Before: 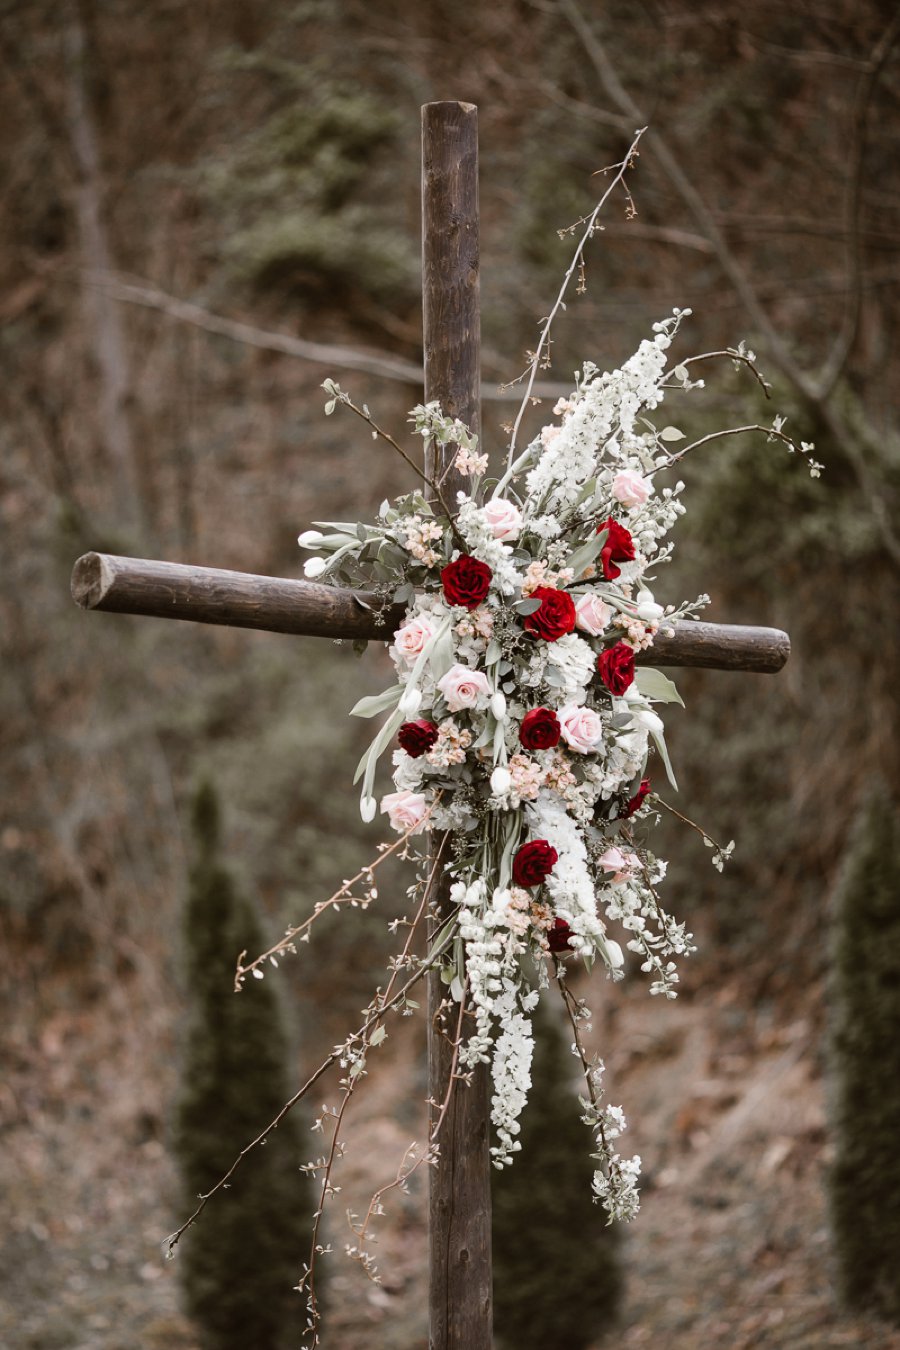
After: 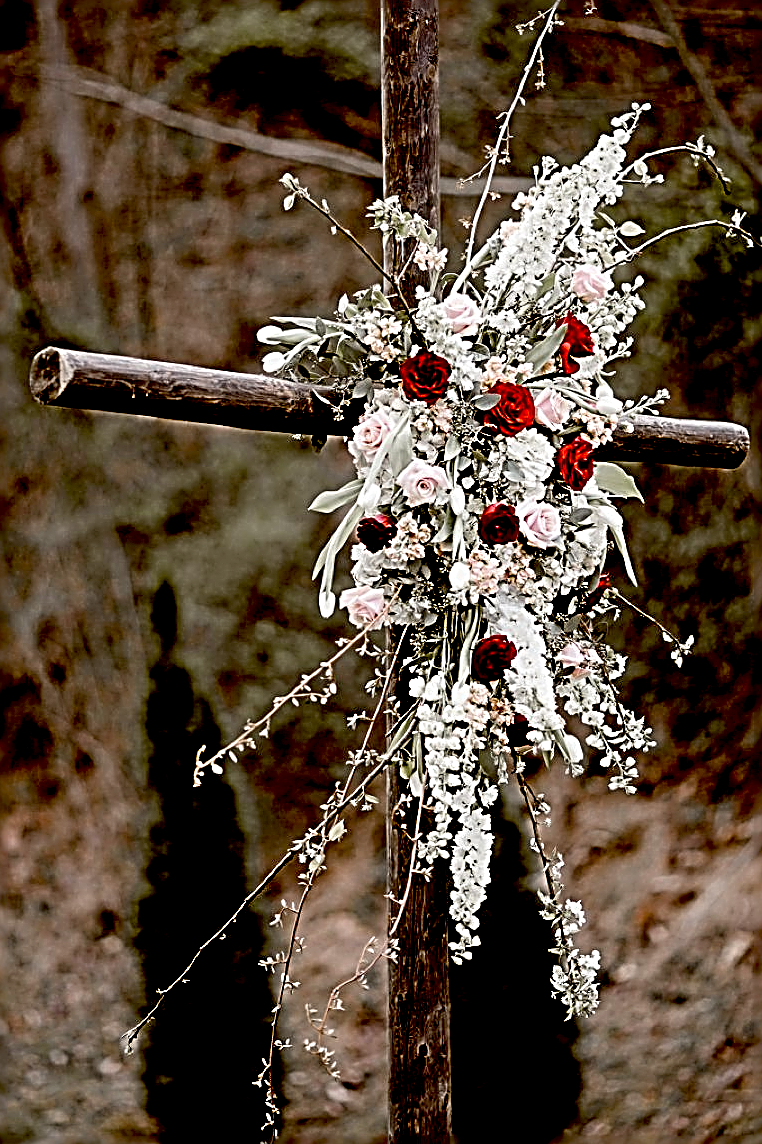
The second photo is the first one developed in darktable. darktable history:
sharpen: radius 3.195, amount 1.733
crop and rotate: left 4.61%, top 15.213%, right 10.686%
exposure: black level correction 0.048, exposure 0.012 EV, compensate highlight preservation false
